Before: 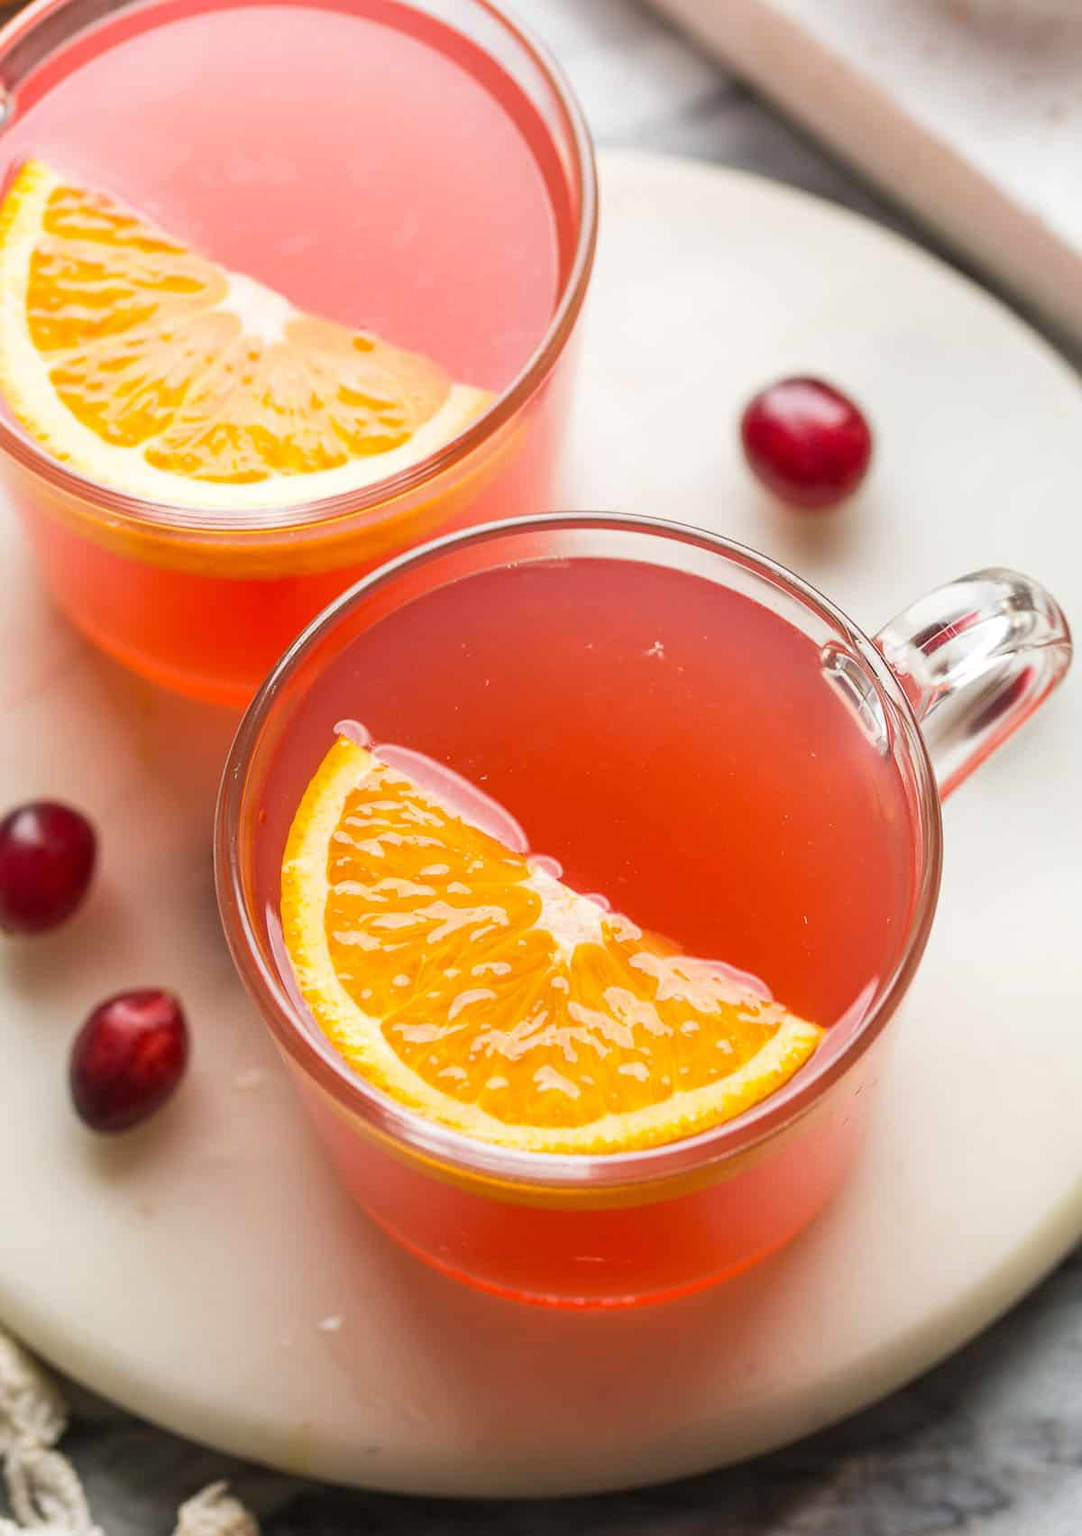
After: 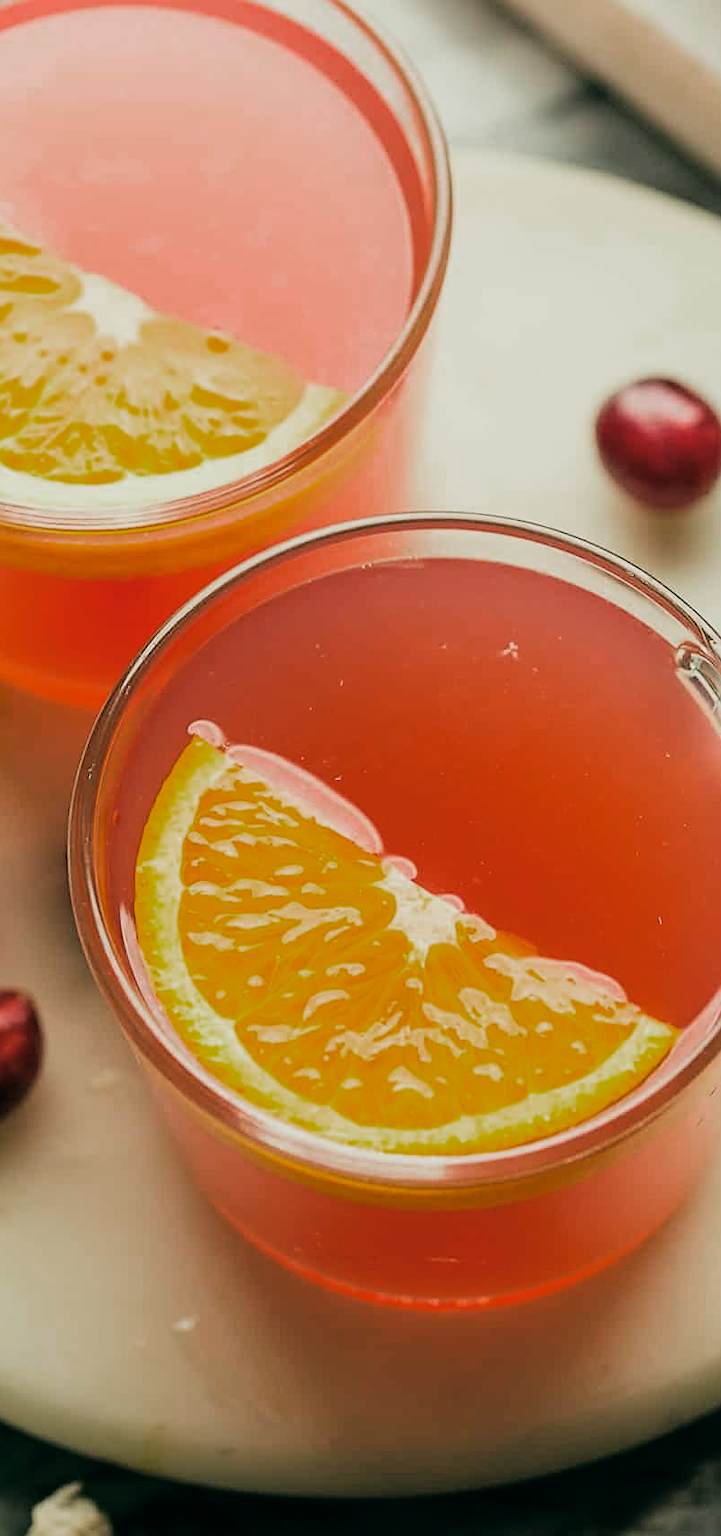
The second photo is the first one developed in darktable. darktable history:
filmic rgb: black relative exposure -5 EV, white relative exposure 3.5 EV, hardness 3.19, contrast 1.3, highlights saturation mix -50%
sharpen: on, module defaults
color balance: lift [1.005, 0.99, 1.007, 1.01], gamma [1, 1.034, 1.032, 0.966], gain [0.873, 1.055, 1.067, 0.933]
crop and rotate: left 13.537%, right 19.796%
color zones: curves: ch0 [(0.203, 0.433) (0.607, 0.517) (0.697, 0.696) (0.705, 0.897)]
